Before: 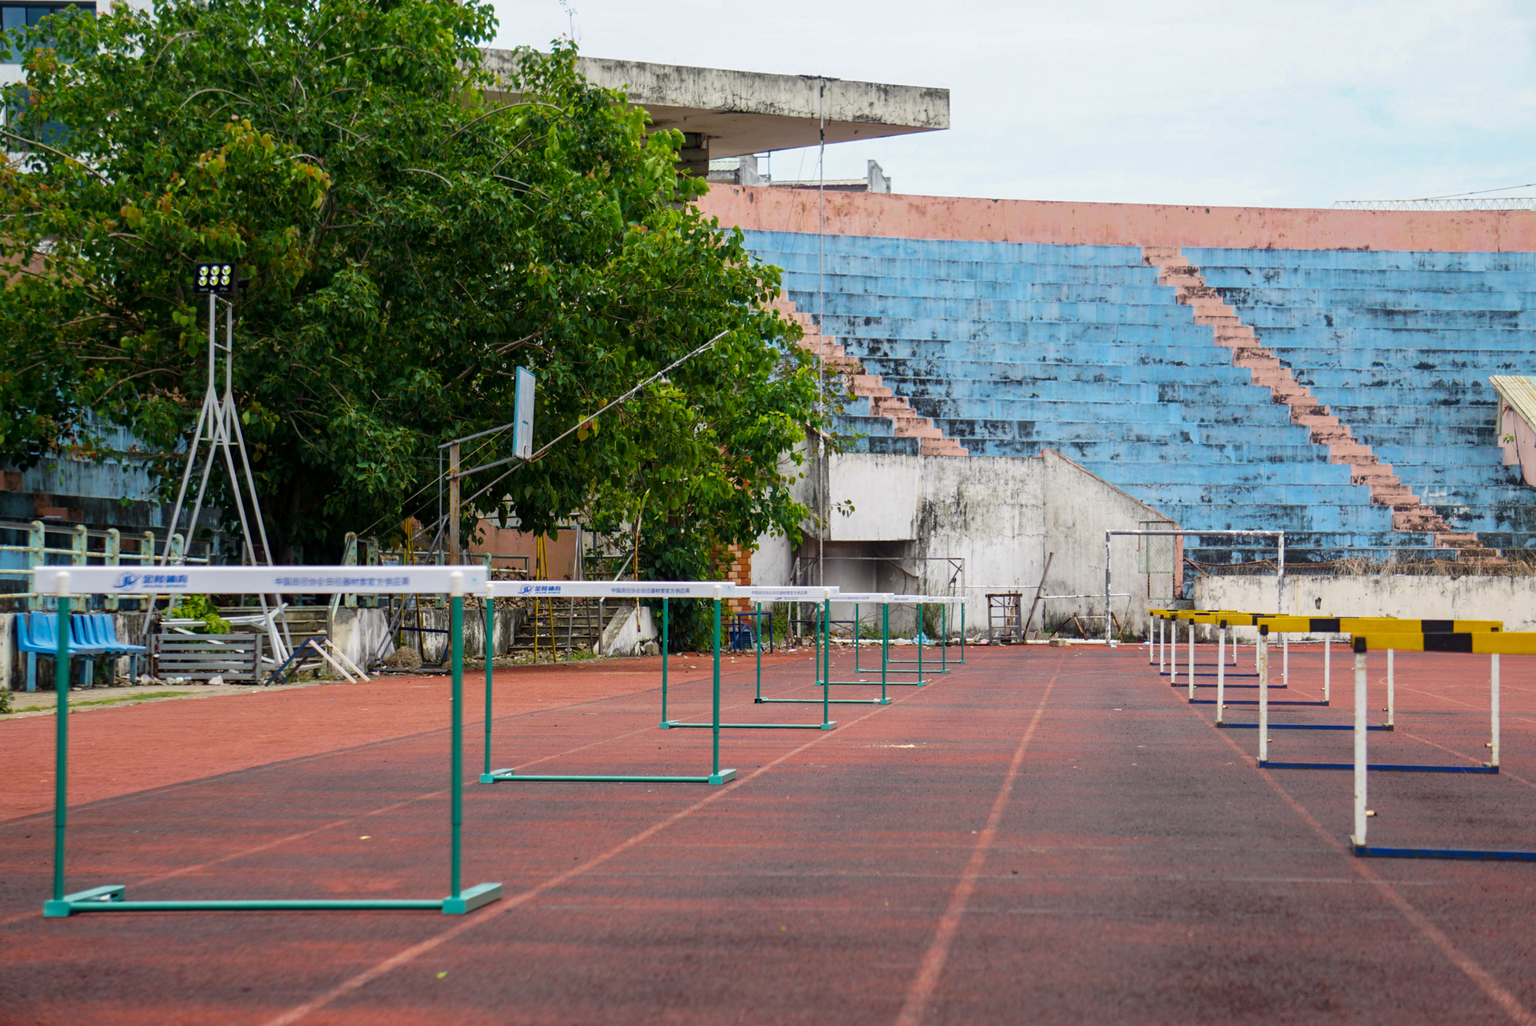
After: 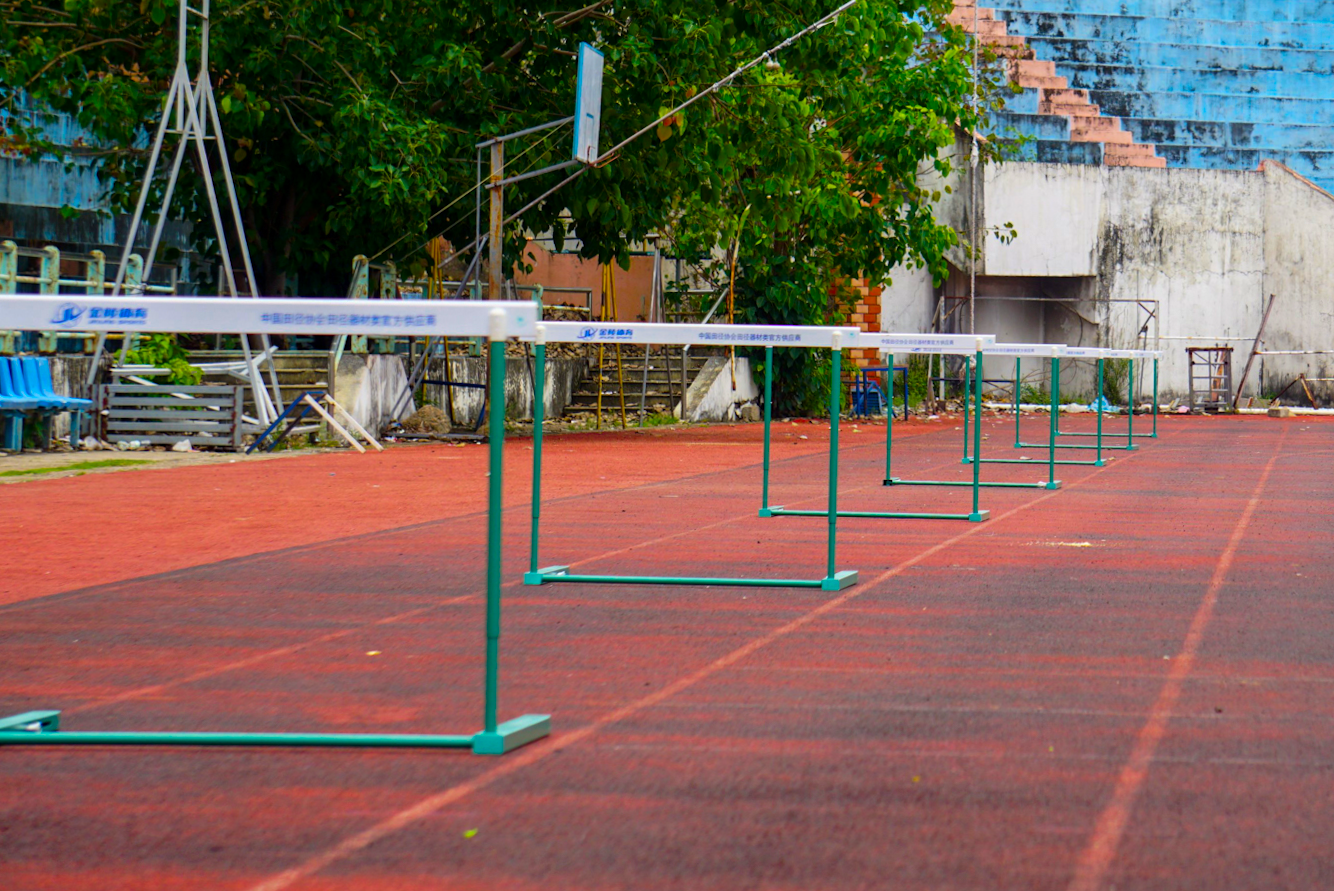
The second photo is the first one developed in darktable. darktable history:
crop and rotate: angle -0.82°, left 3.85%, top 31.828%, right 27.992%
contrast brightness saturation: saturation 0.5
shadows and highlights: radius 93.07, shadows -14.46, white point adjustment 0.23, highlights 31.48, compress 48.23%, highlights color adjustment 52.79%, soften with gaussian
